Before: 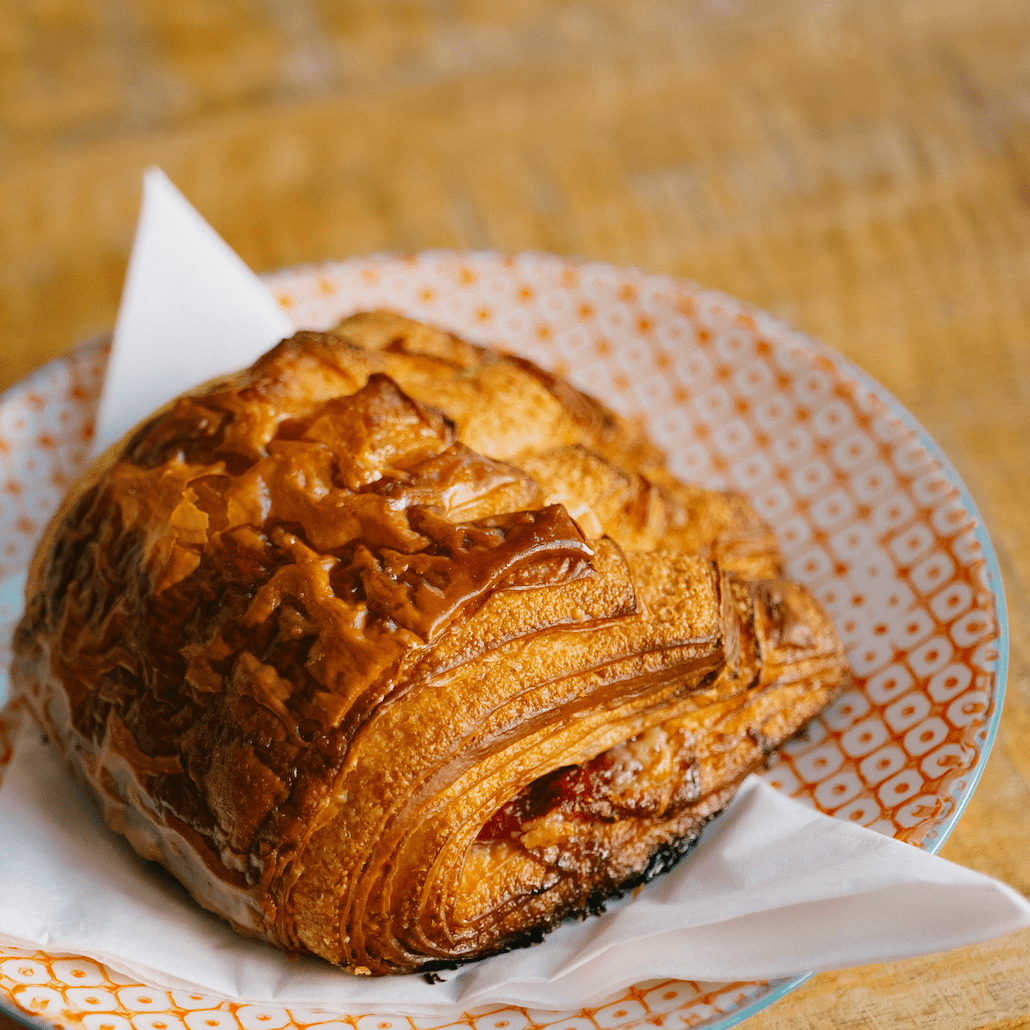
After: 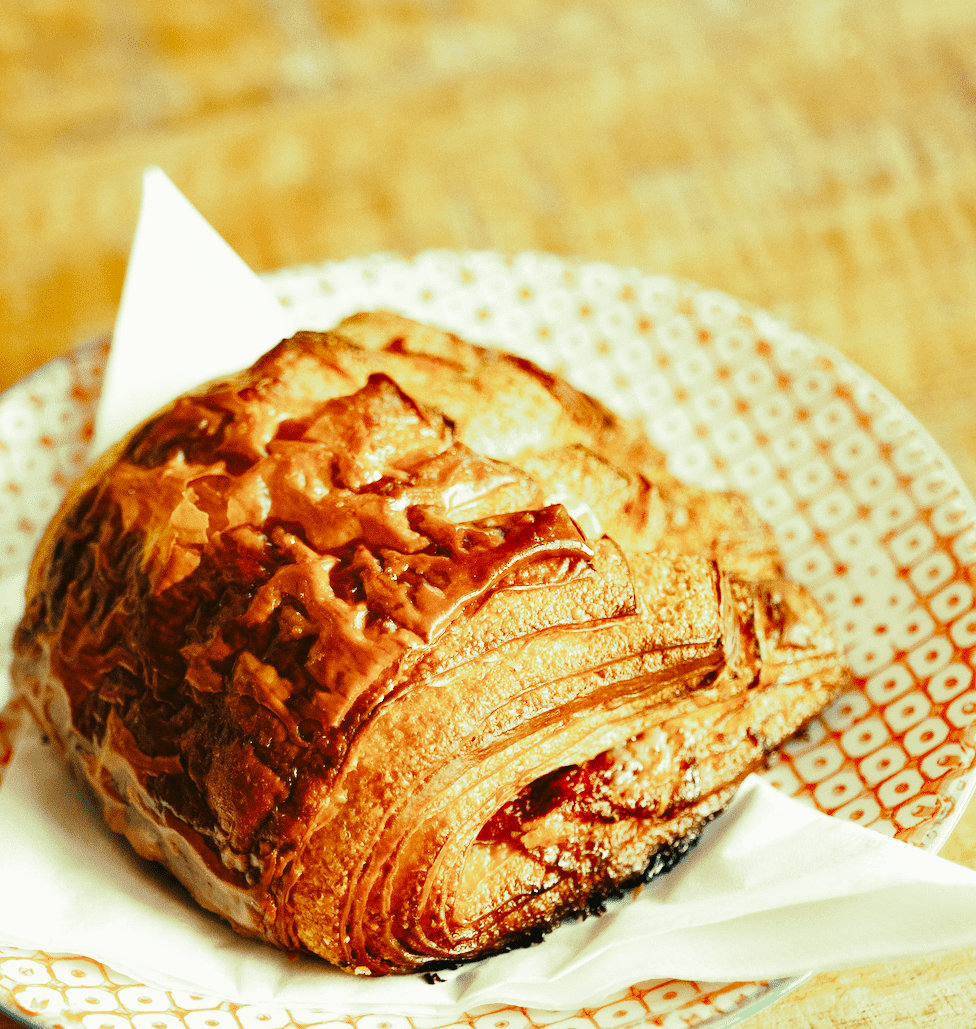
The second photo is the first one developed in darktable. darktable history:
levels: levels [0, 0.476, 0.951]
base curve: curves: ch0 [(0, 0) (0.028, 0.03) (0.121, 0.232) (0.46, 0.748) (0.859, 0.968) (1, 1)], preserve colors none
color correction: highlights a* -4.73, highlights b* 5.06, saturation 0.97
crop and rotate: right 5.167%
split-toning: shadows › hue 290.82°, shadows › saturation 0.34, highlights › saturation 0.38, balance 0, compress 50%
shadows and highlights: shadows 29.32, highlights -29.32, low approximation 0.01, soften with gaussian
white balance: red 1.045, blue 0.932
